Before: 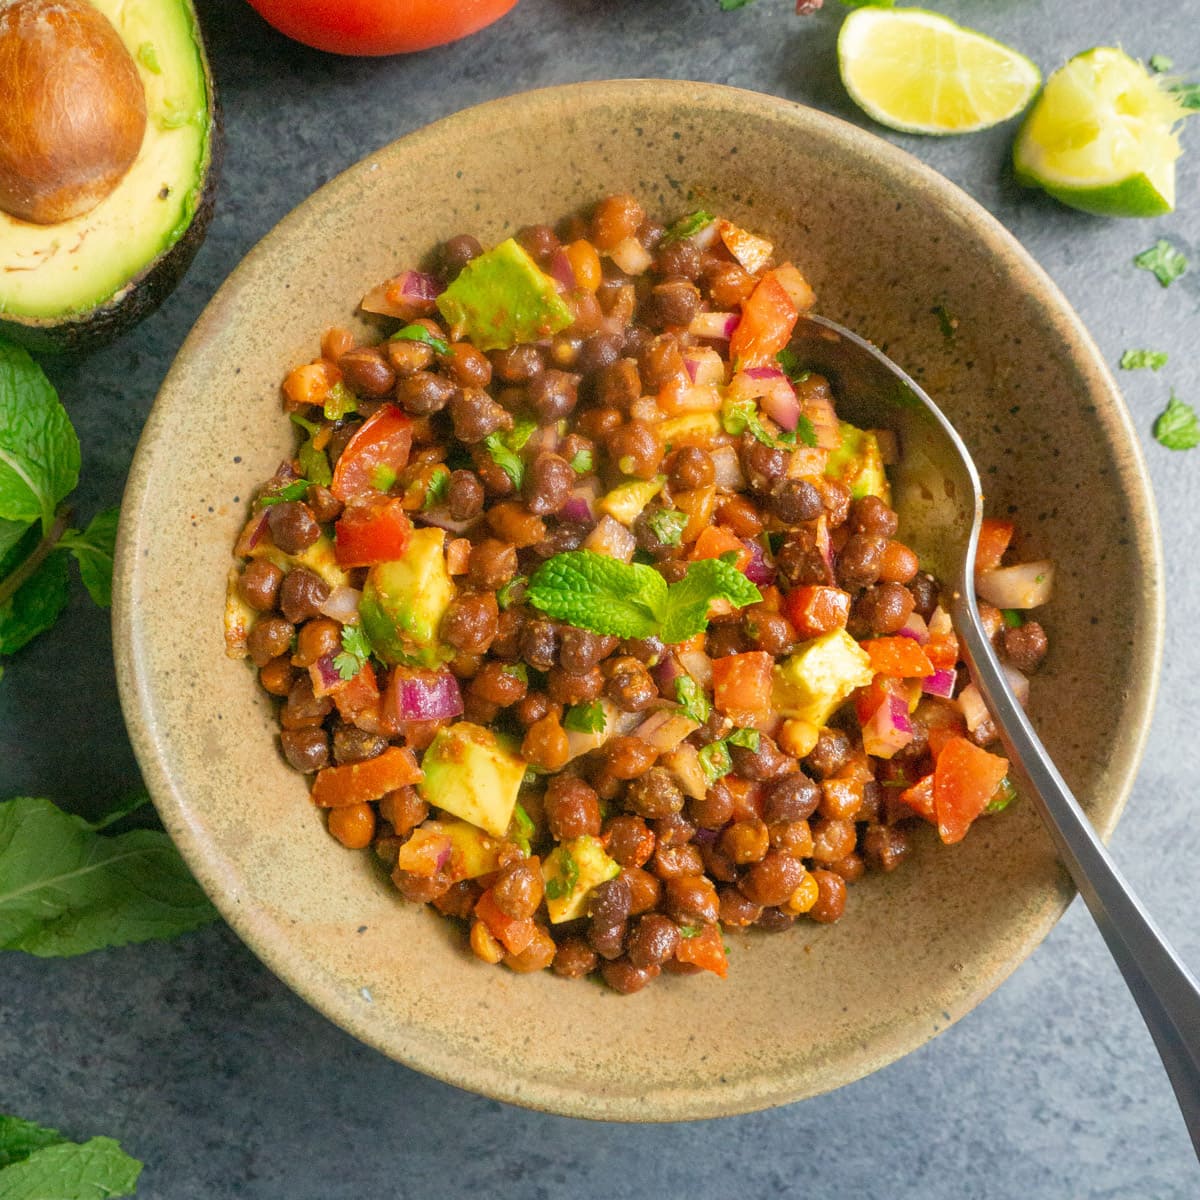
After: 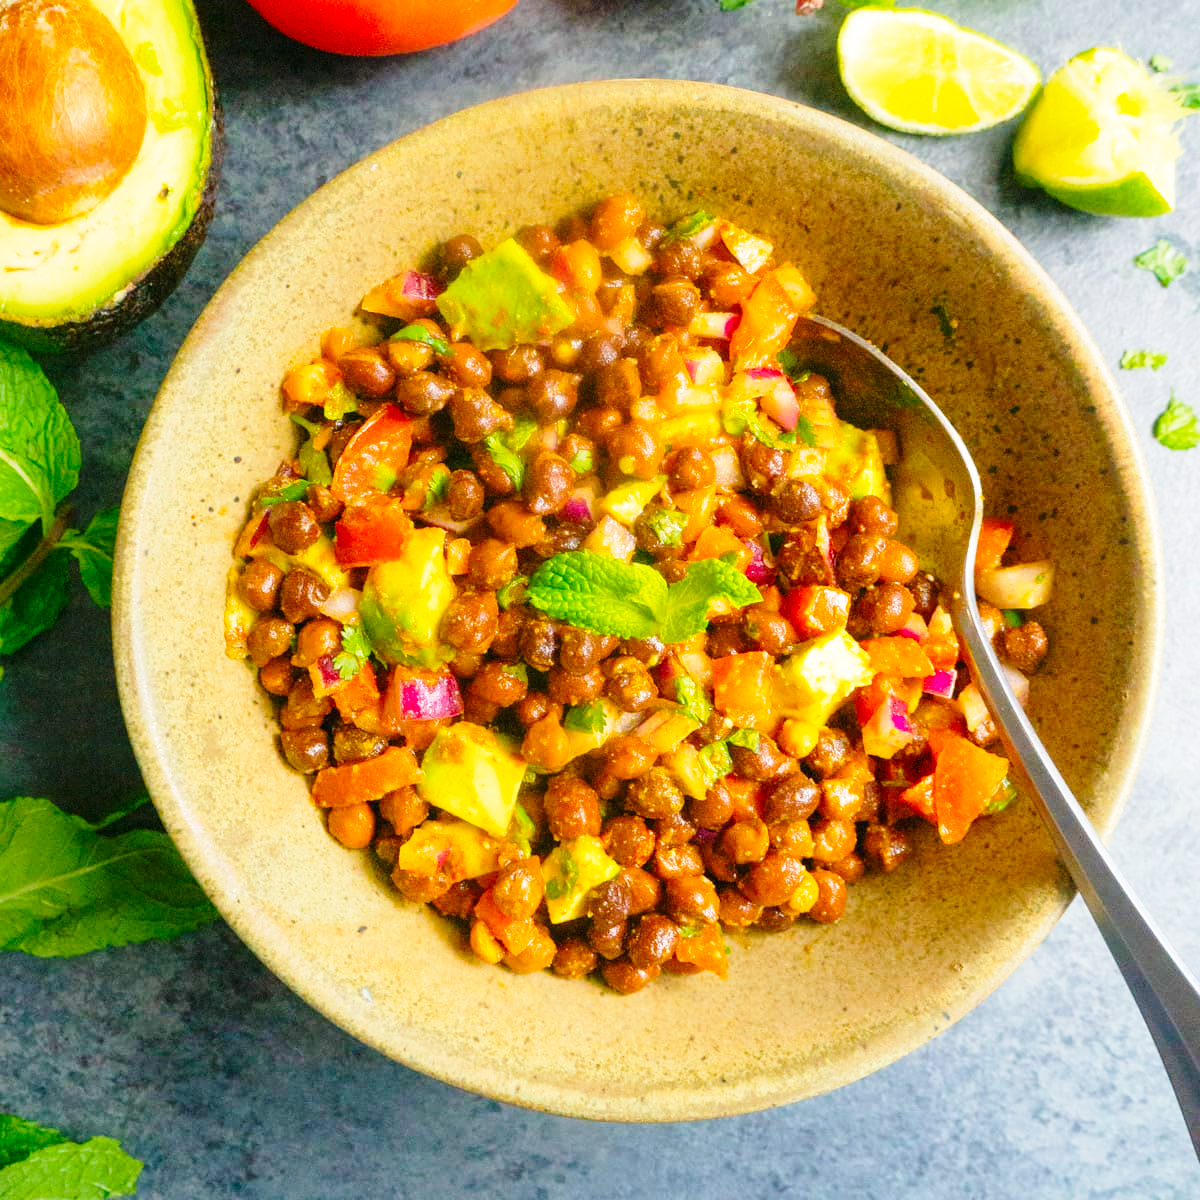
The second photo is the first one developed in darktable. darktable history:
base curve: curves: ch0 [(0, 0) (0.028, 0.03) (0.121, 0.232) (0.46, 0.748) (0.859, 0.968) (1, 1)], preserve colors none
color balance rgb: perceptual saturation grading › global saturation 20%, global vibrance 20%
